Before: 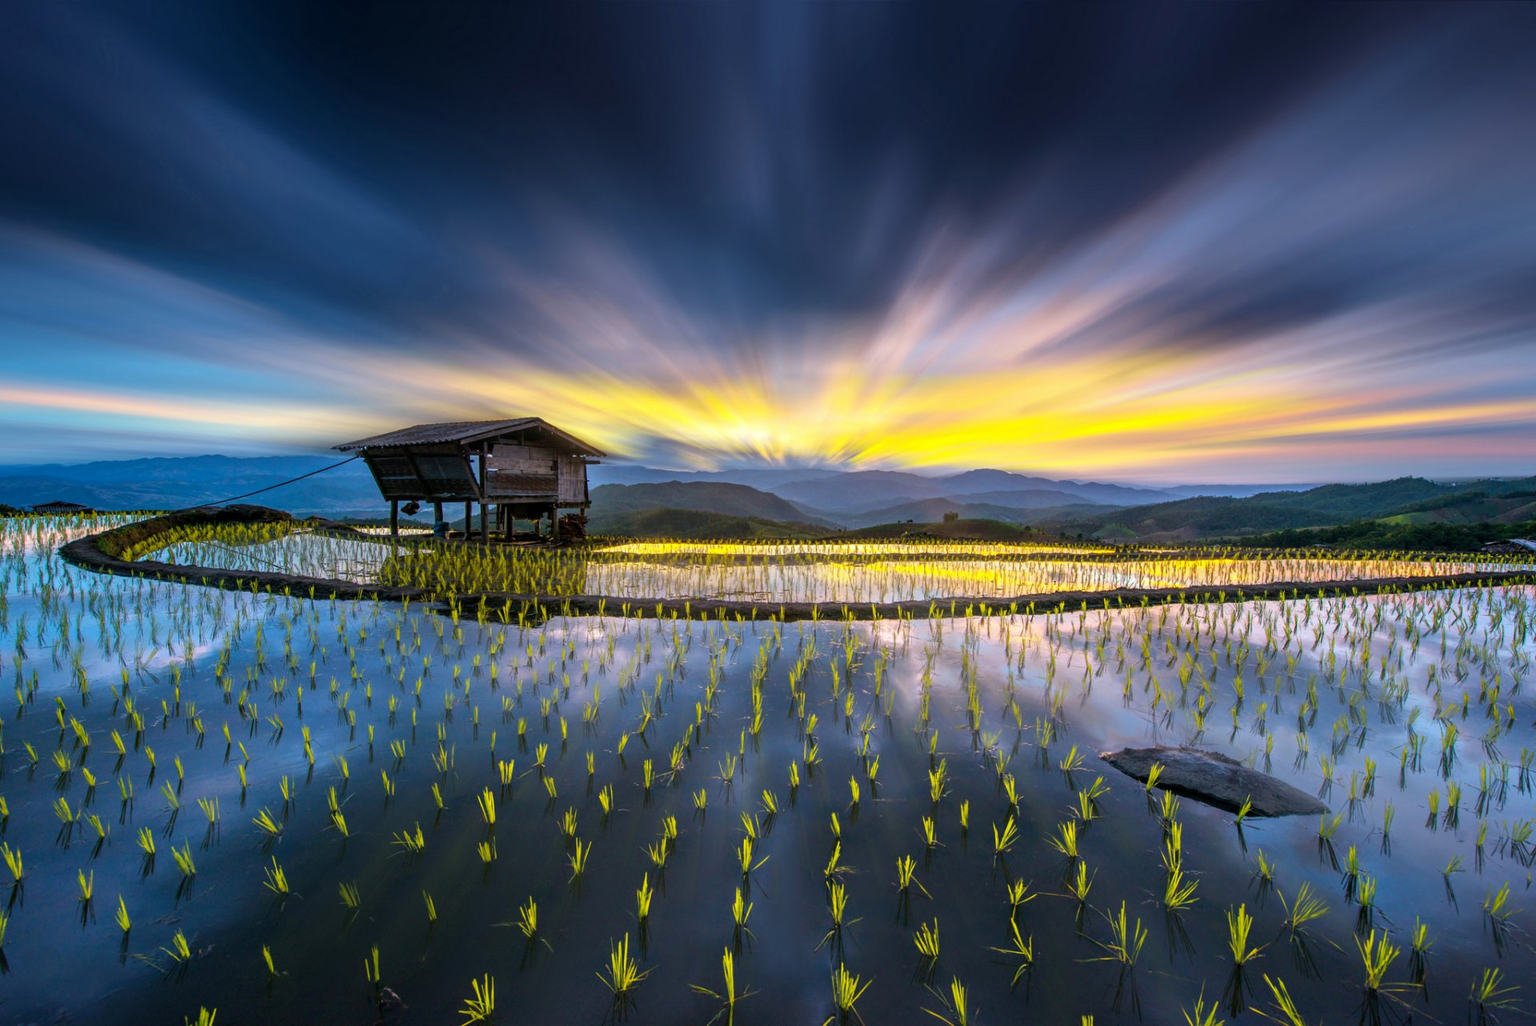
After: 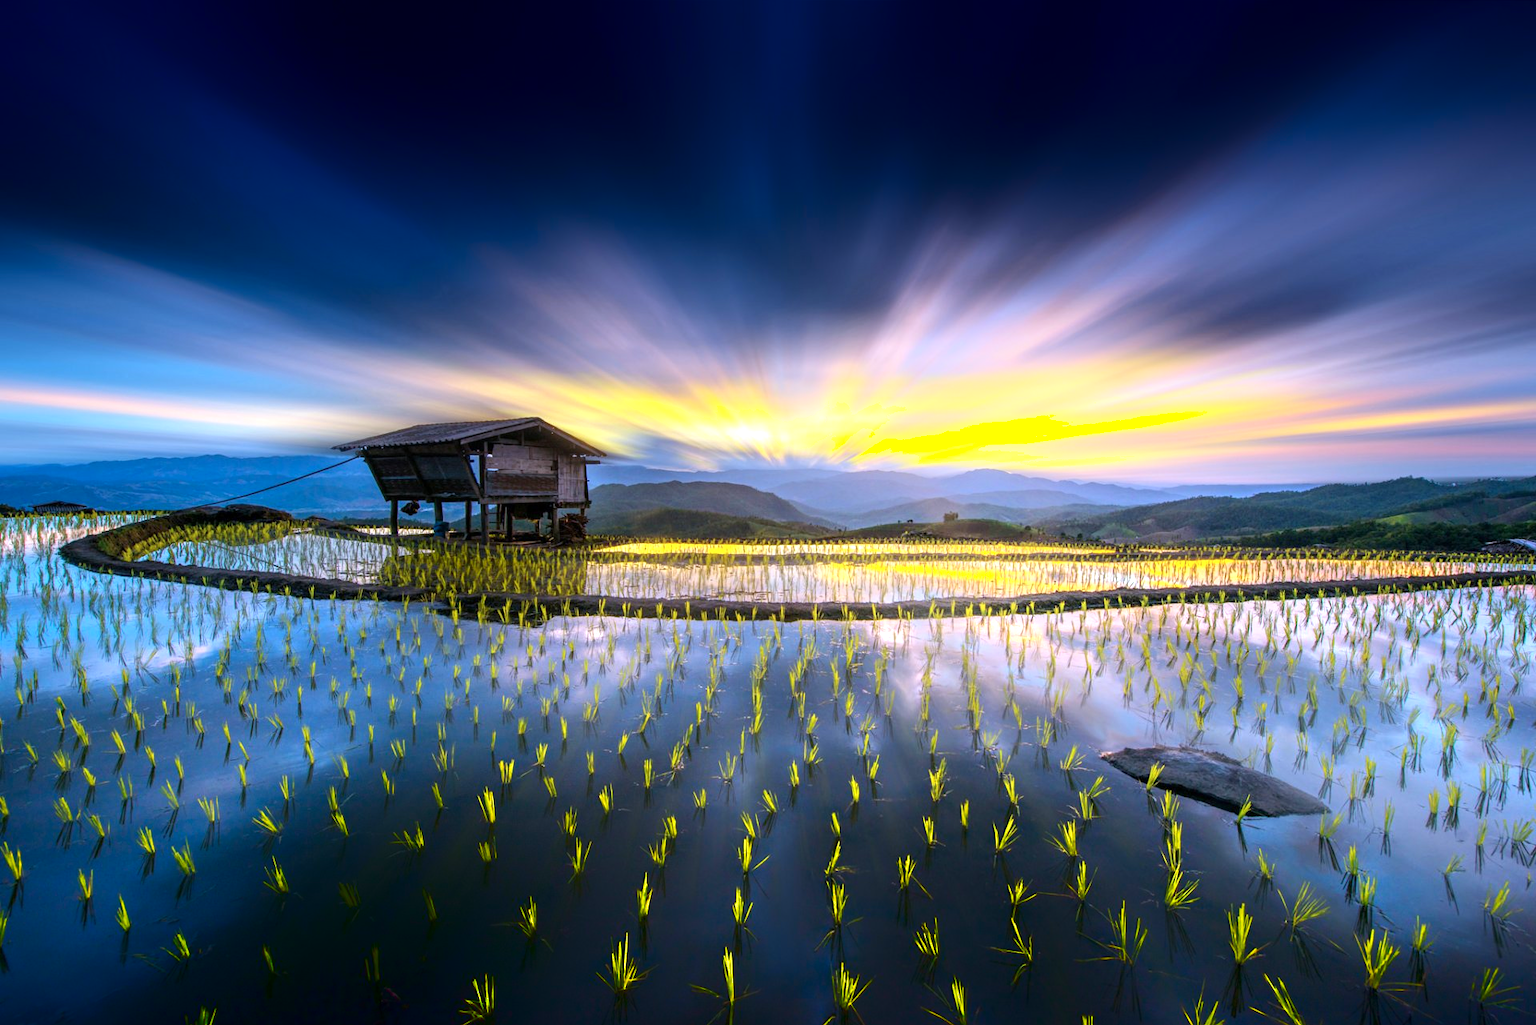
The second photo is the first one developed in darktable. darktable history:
exposure: exposure 0.766 EV, compensate highlight preservation false
shadows and highlights: shadows -90, highlights 90, soften with gaussian
graduated density: hue 238.83°, saturation 50%
